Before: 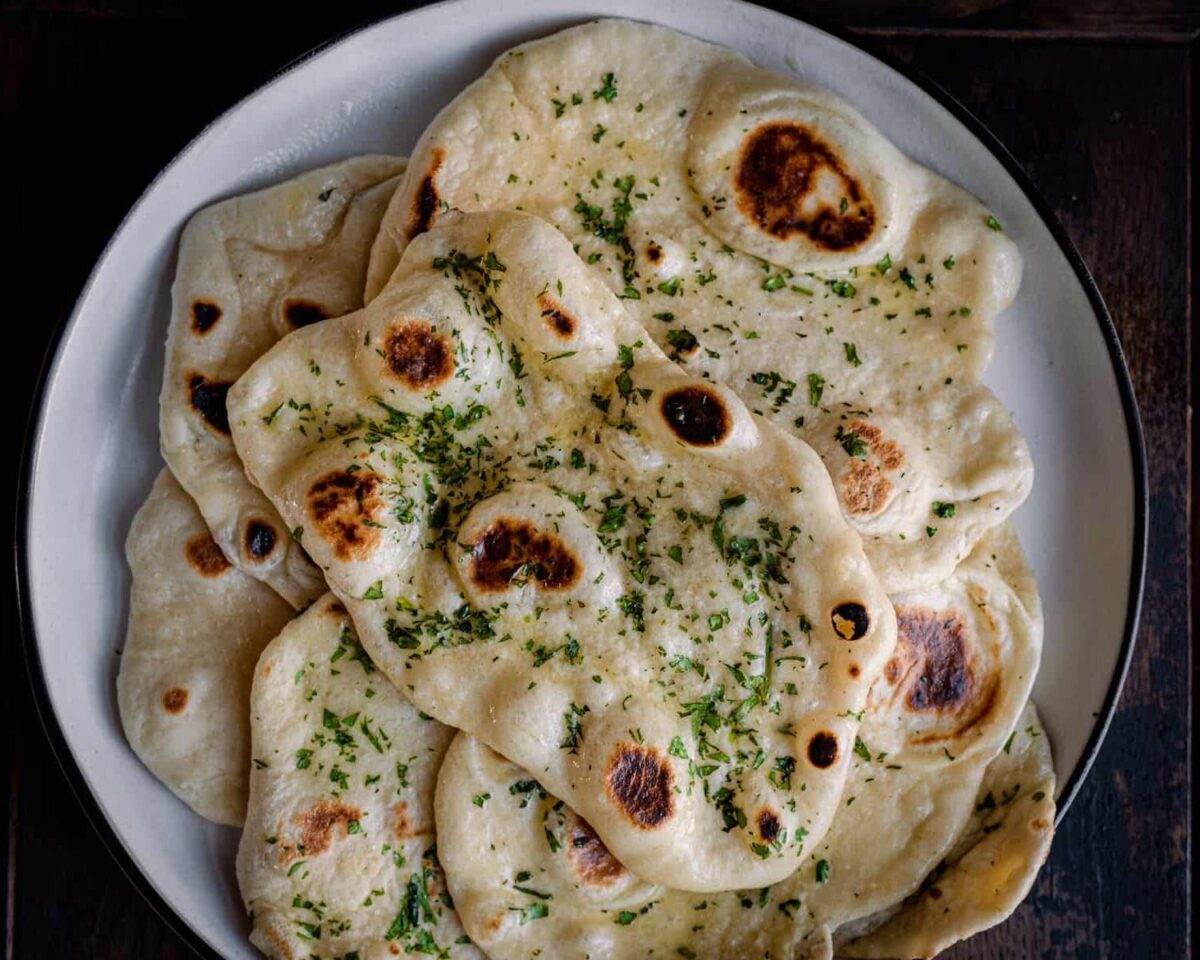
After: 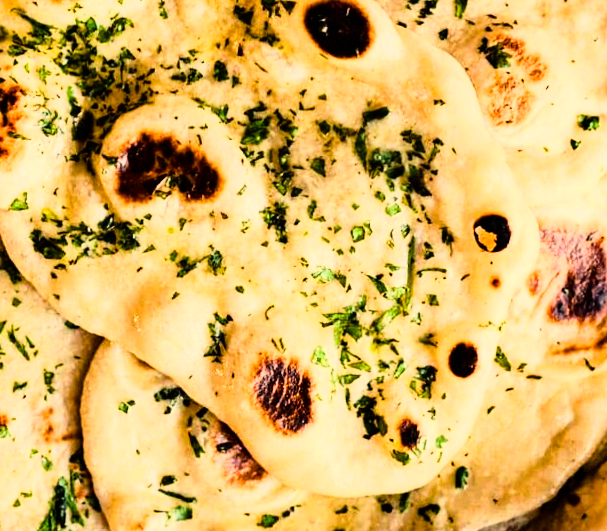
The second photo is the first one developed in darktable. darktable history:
color balance rgb: perceptual saturation grading › global saturation 20%, perceptual saturation grading › highlights -25%, perceptual saturation grading › shadows 25%
white balance: red 1.138, green 0.996, blue 0.812
crop: left 29.672%, top 41.786%, right 20.851%, bottom 3.487%
rgb curve: curves: ch0 [(0, 0) (0.21, 0.15) (0.24, 0.21) (0.5, 0.75) (0.75, 0.96) (0.89, 0.99) (1, 1)]; ch1 [(0, 0.02) (0.21, 0.13) (0.25, 0.2) (0.5, 0.67) (0.75, 0.9) (0.89, 0.97) (1, 1)]; ch2 [(0, 0.02) (0.21, 0.13) (0.25, 0.2) (0.5, 0.67) (0.75, 0.9) (0.89, 0.97) (1, 1)], compensate middle gray true
rotate and perspective: lens shift (vertical) 0.048, lens shift (horizontal) -0.024, automatic cropping off
